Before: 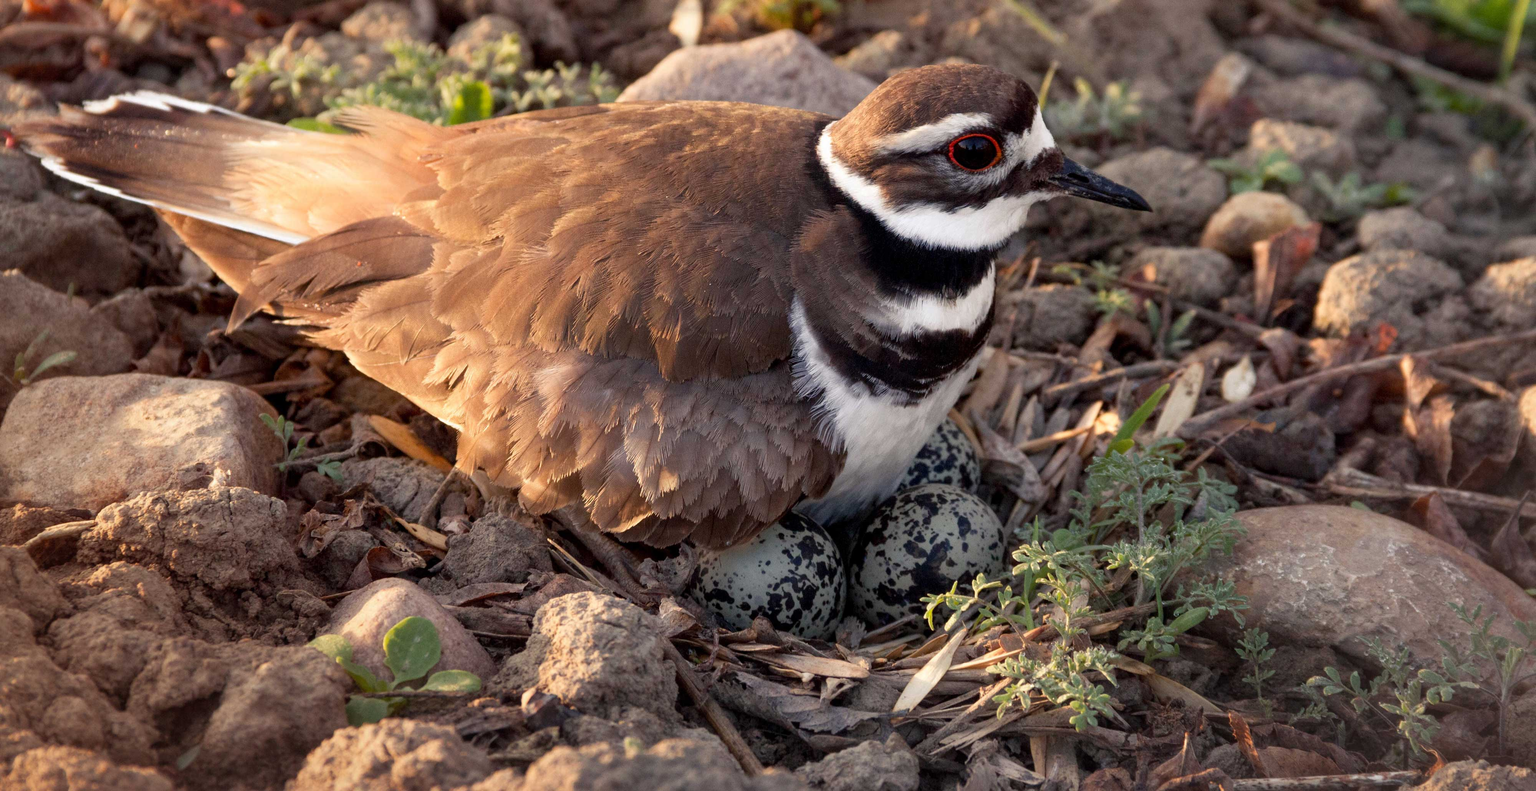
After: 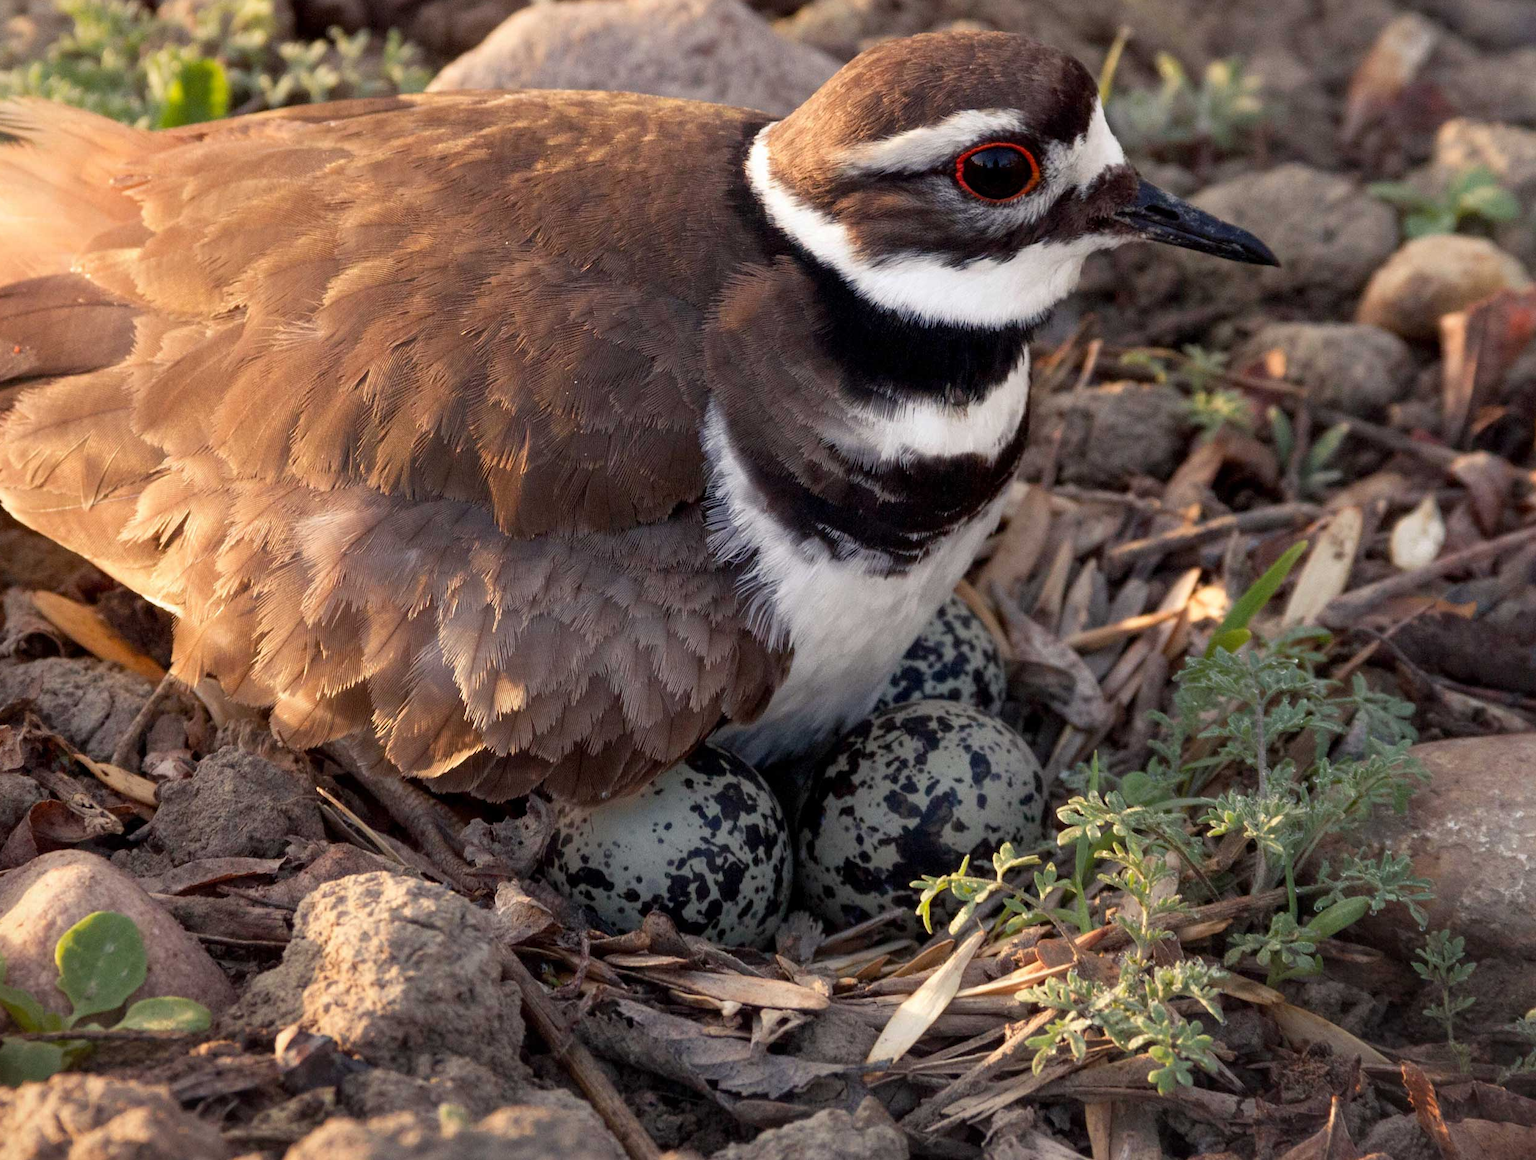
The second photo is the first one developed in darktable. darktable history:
crop and rotate: left 22.72%, top 5.631%, right 14.477%, bottom 2.251%
